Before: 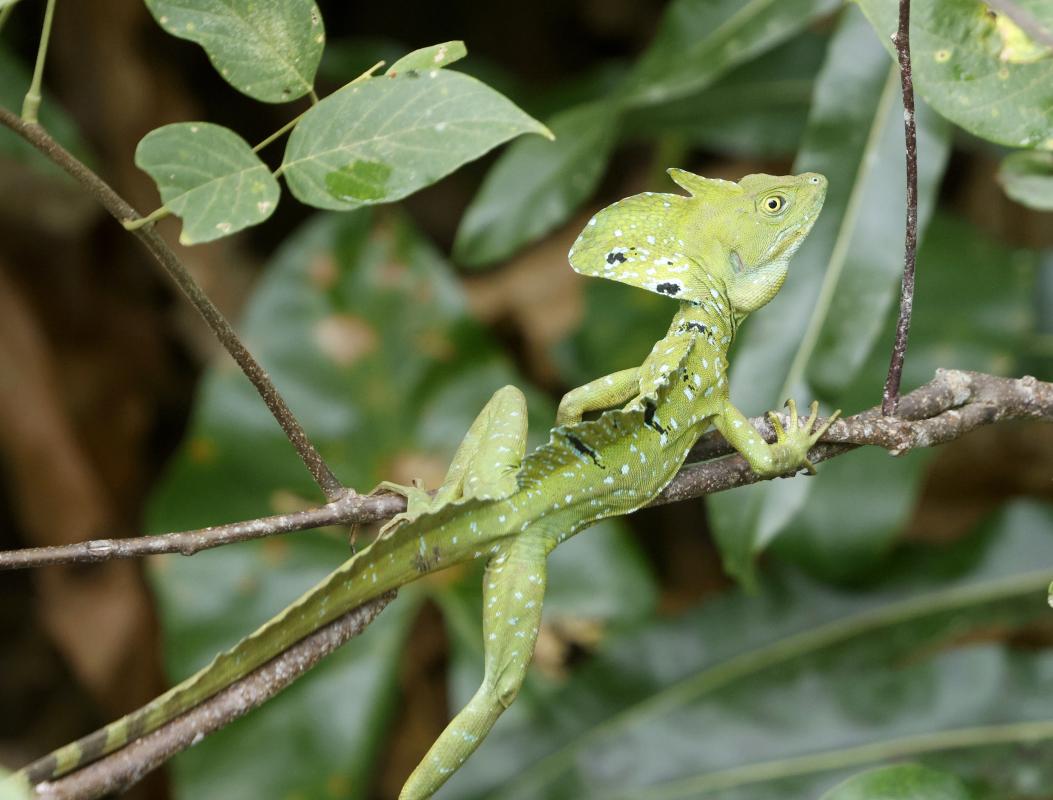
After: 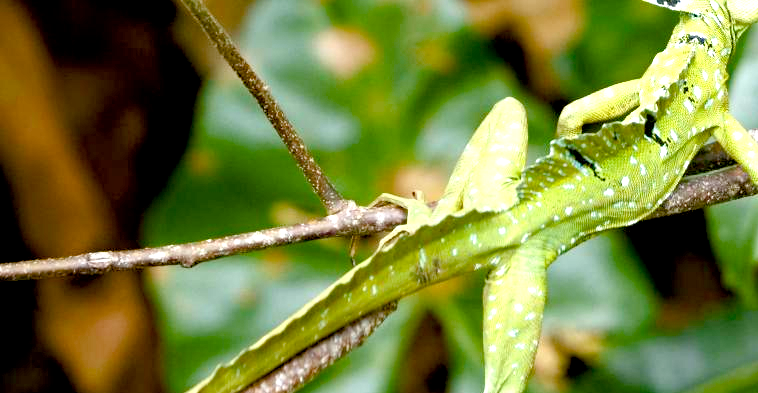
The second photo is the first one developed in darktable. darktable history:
haze removal: compatibility mode true, adaptive false
crop: top 36.117%, right 27.937%, bottom 14.682%
color balance rgb: perceptual saturation grading › global saturation 23.125%, perceptual saturation grading › highlights -24.004%, perceptual saturation grading › mid-tones 24.586%, perceptual saturation grading › shadows 39.065%, global vibrance 15.205%
exposure: black level correction 0.01, exposure 1 EV, compensate highlight preservation false
